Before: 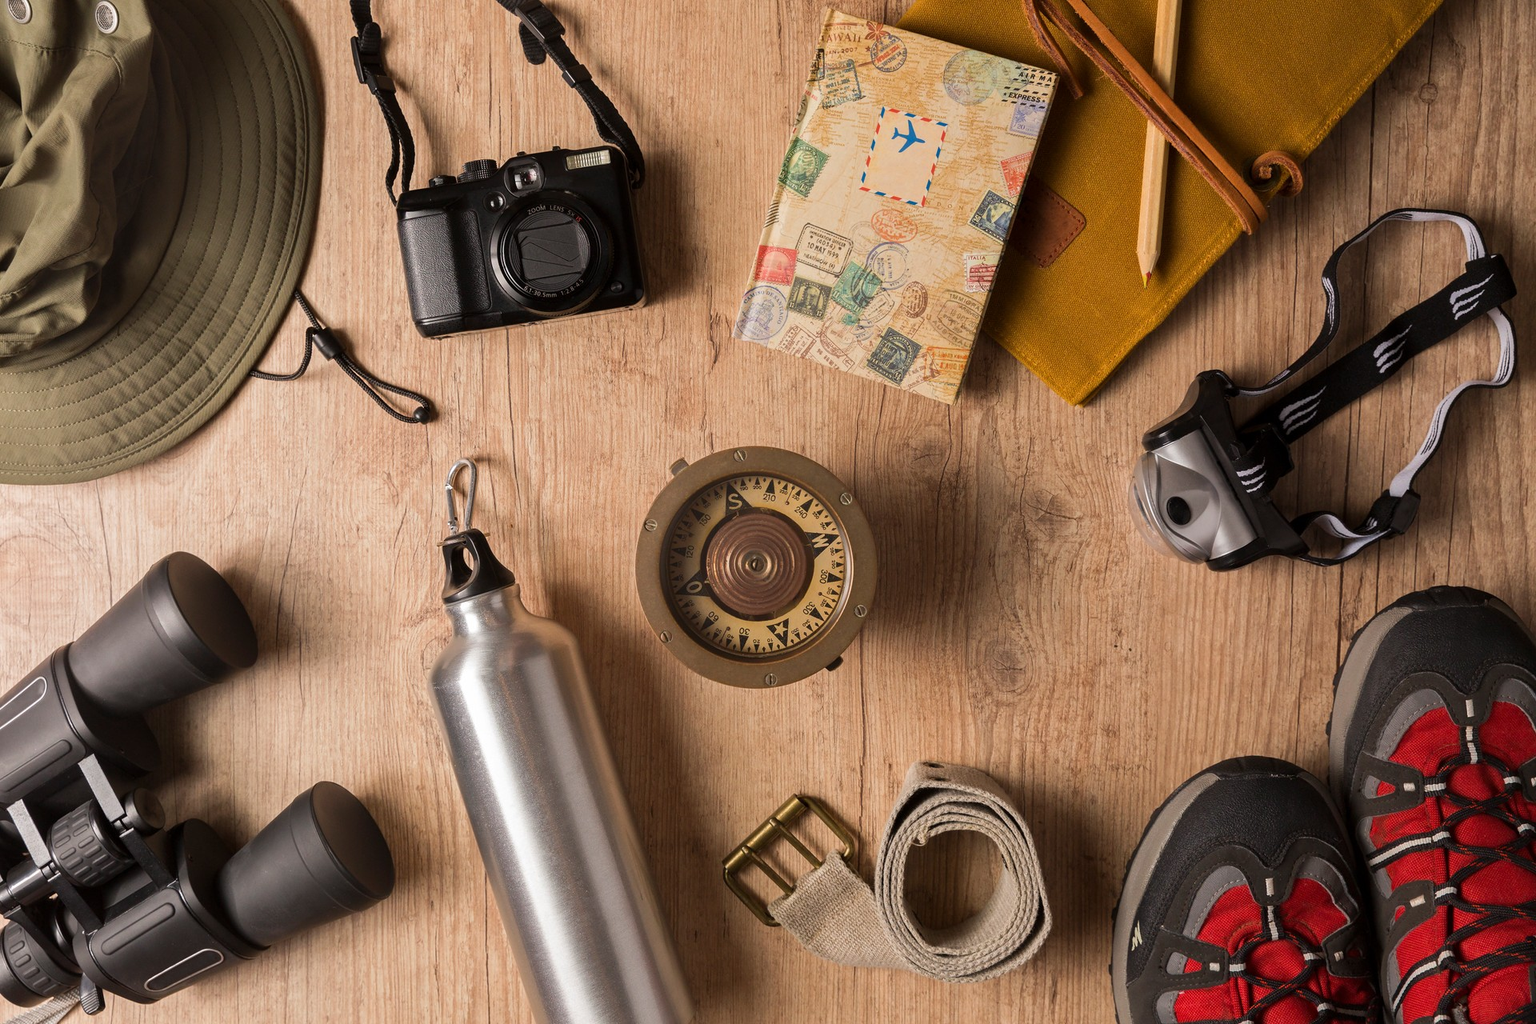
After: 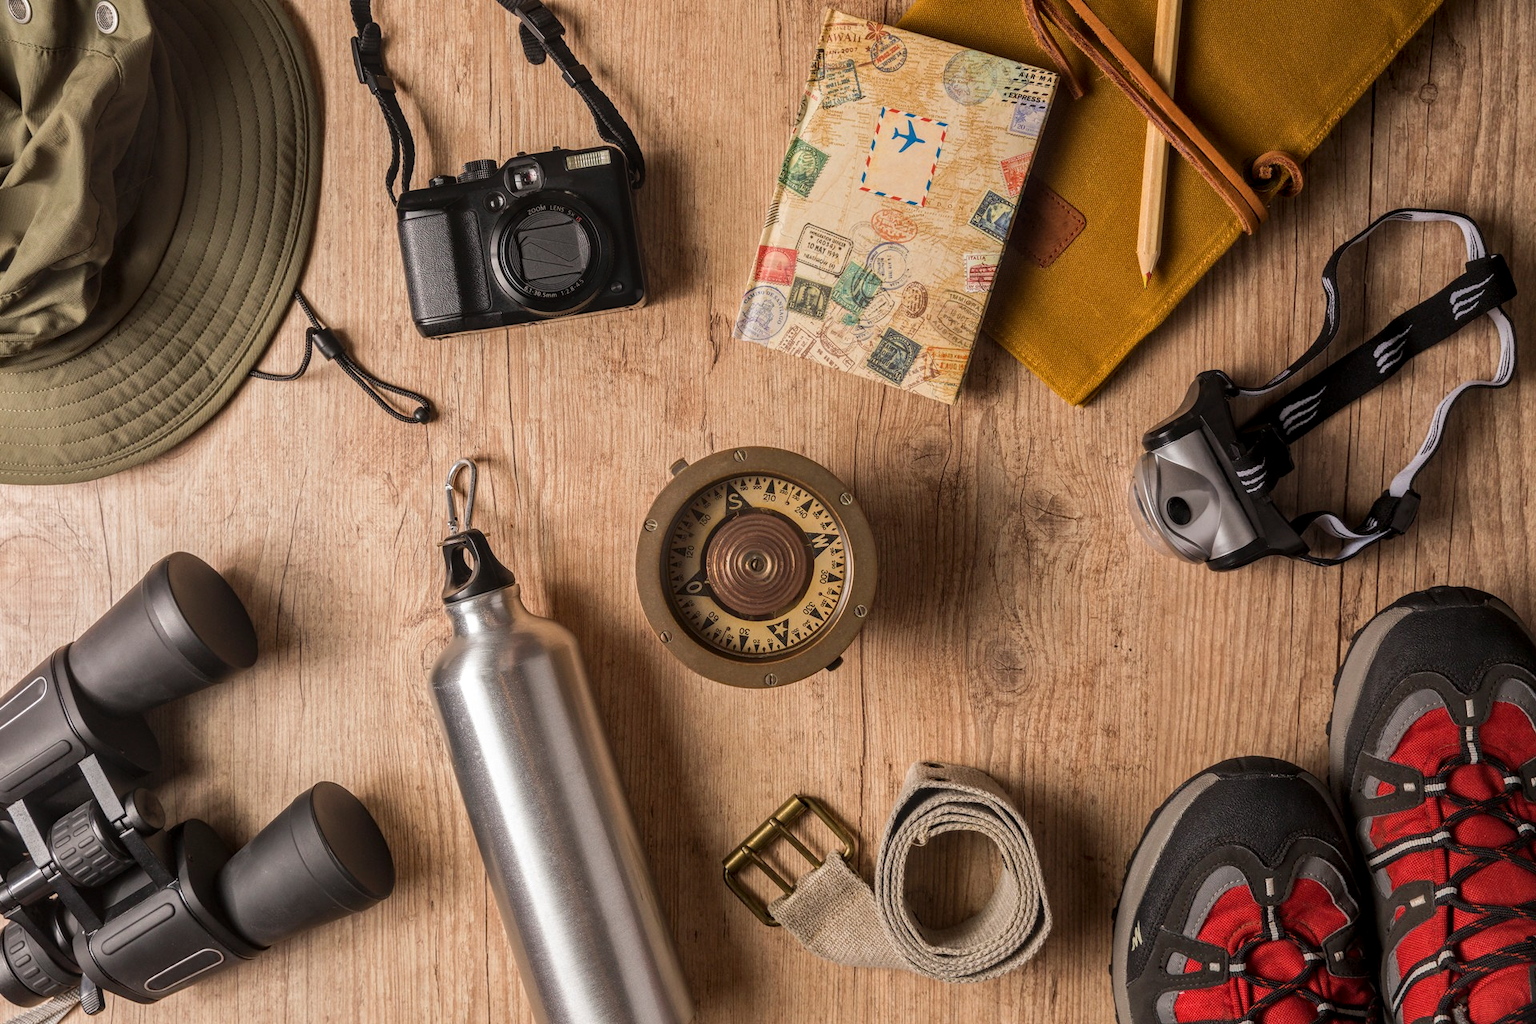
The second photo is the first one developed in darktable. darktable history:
local contrast: highlights 0%, shadows 1%, detail 134%
